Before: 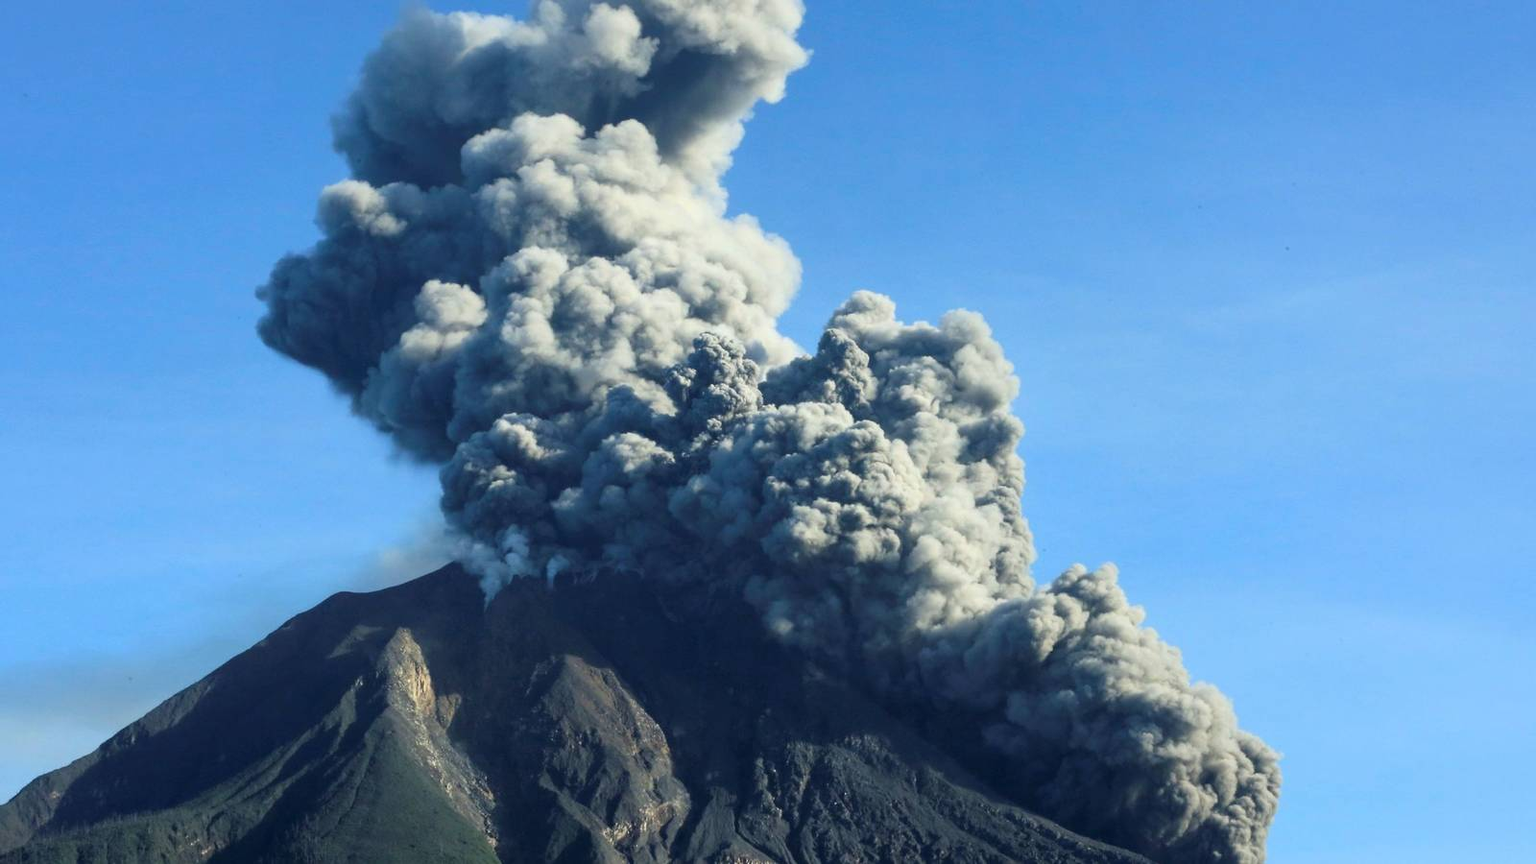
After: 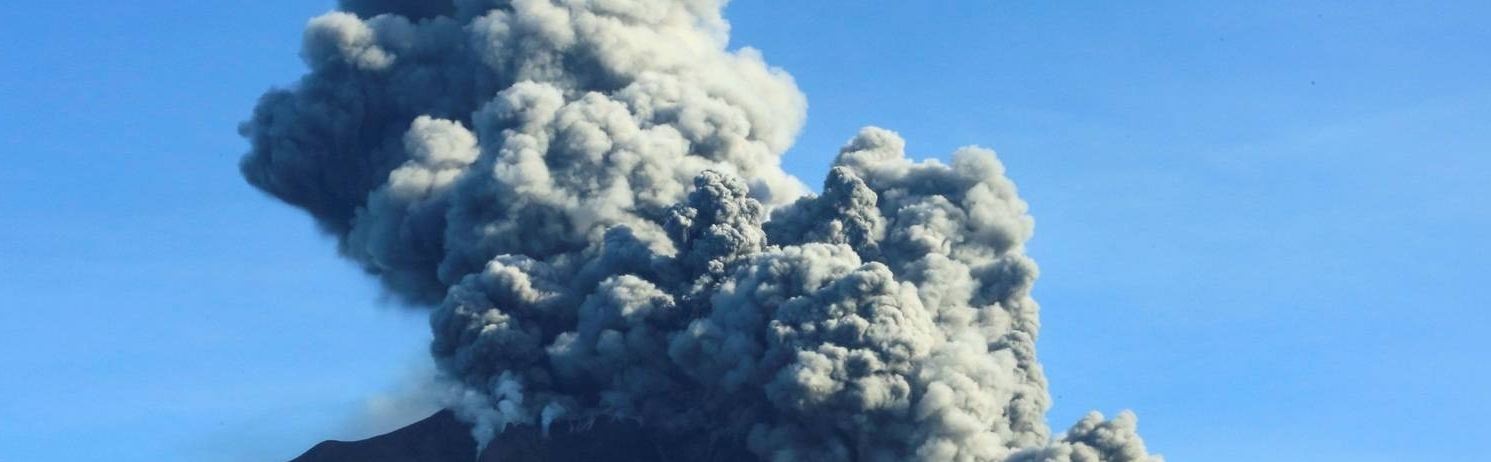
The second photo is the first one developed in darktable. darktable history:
crop: left 1.78%, top 19.597%, right 5.006%, bottom 27.99%
